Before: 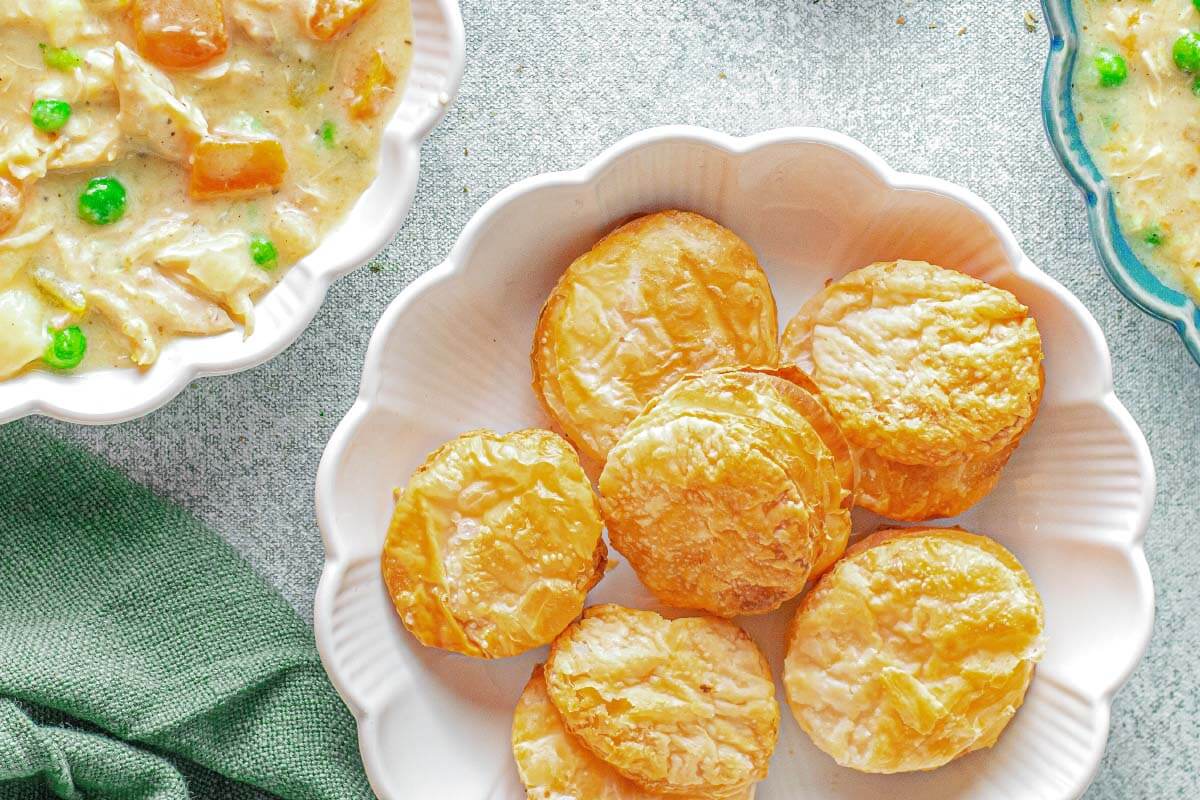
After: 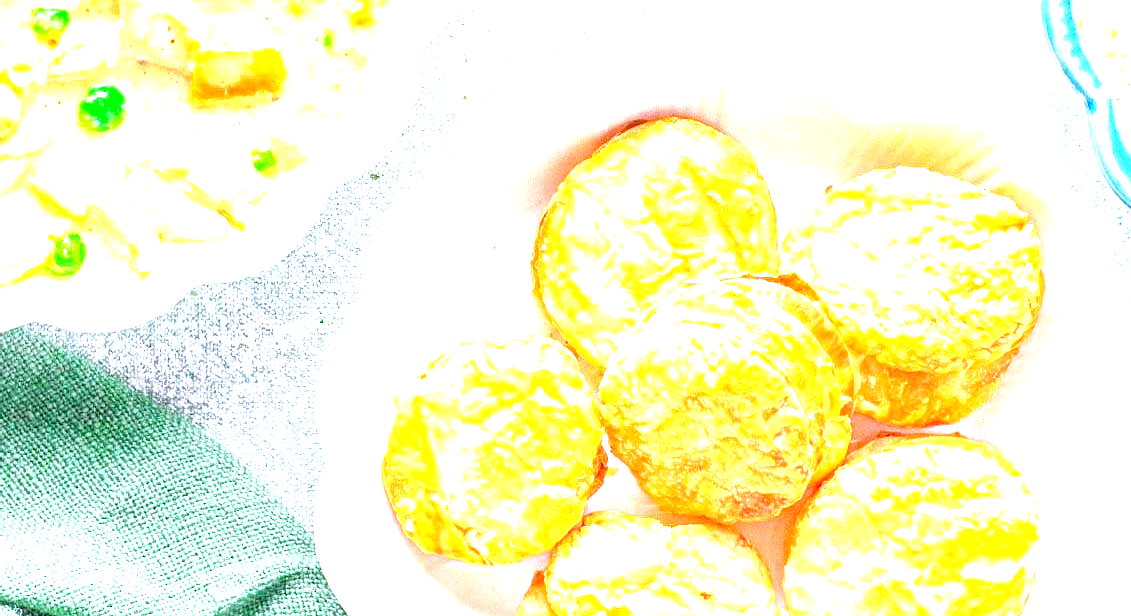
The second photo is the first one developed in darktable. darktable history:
crop and rotate: angle 0.03°, top 11.643%, right 5.651%, bottom 11.189%
exposure: black level correction 0.005, exposure 2.084 EV, compensate highlight preservation false
tone equalizer: on, module defaults
white balance: red 0.967, blue 1.119, emerald 0.756
